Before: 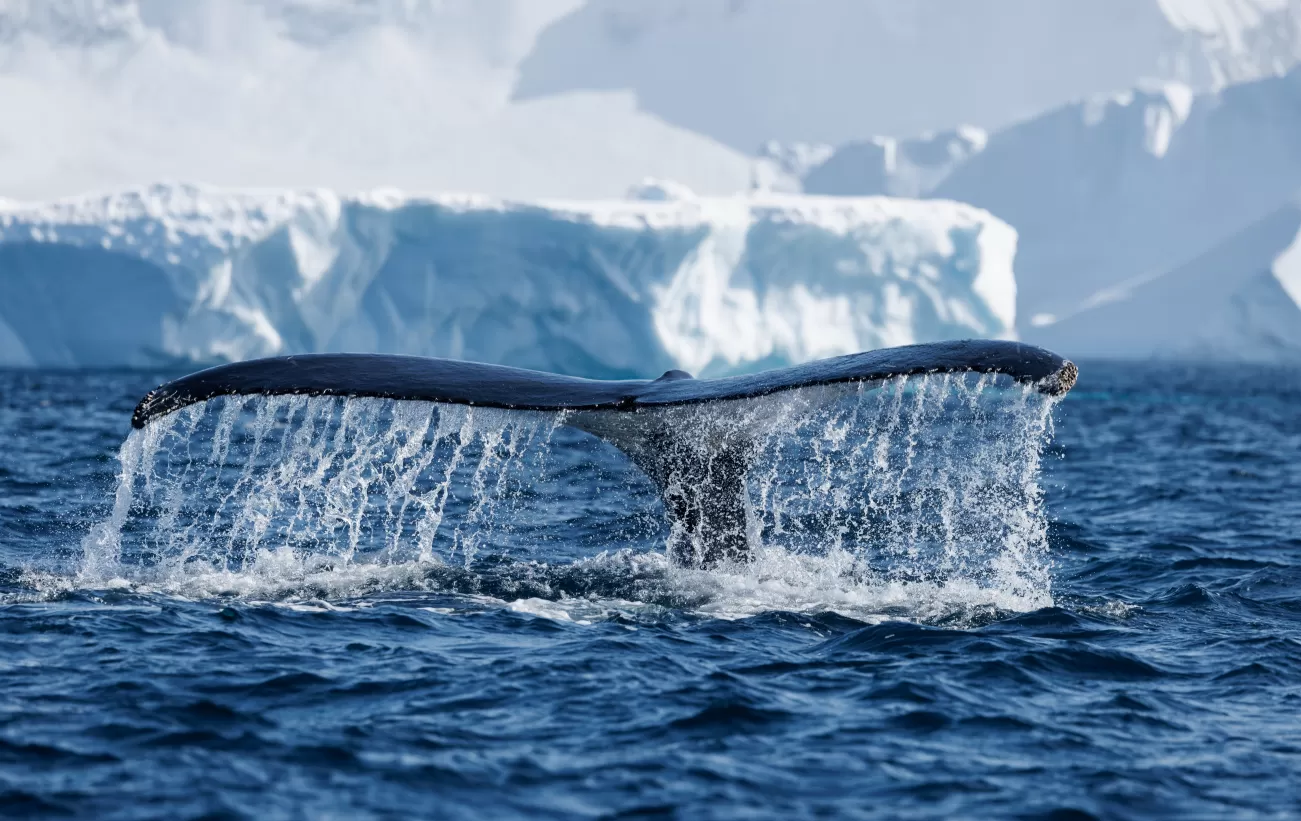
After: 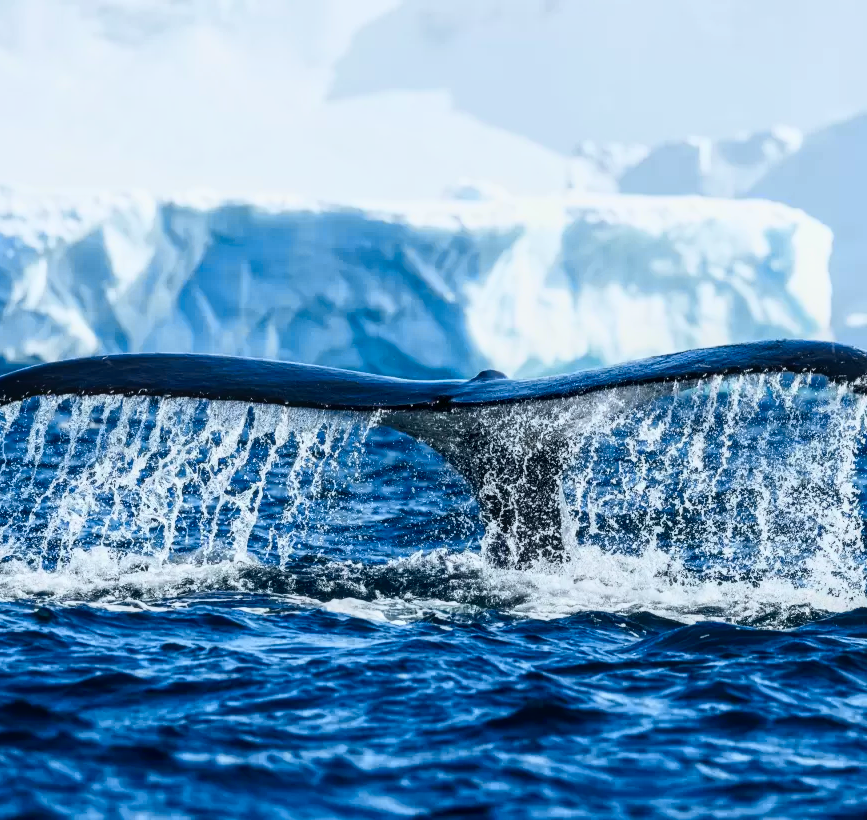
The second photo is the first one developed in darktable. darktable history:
tone curve: curves: ch0 [(0, 0.03) (0.037, 0.045) (0.123, 0.123) (0.19, 0.186) (0.277, 0.279) (0.474, 0.517) (0.584, 0.664) (0.678, 0.777) (0.875, 0.92) (1, 0.965)]; ch1 [(0, 0) (0.243, 0.245) (0.402, 0.41) (0.493, 0.487) (0.508, 0.503) (0.531, 0.532) (0.551, 0.556) (0.637, 0.671) (0.694, 0.732) (1, 1)]; ch2 [(0, 0) (0.249, 0.216) (0.356, 0.329) (0.424, 0.442) (0.476, 0.477) (0.498, 0.503) (0.517, 0.524) (0.532, 0.547) (0.562, 0.576) (0.614, 0.644) (0.706, 0.748) (0.808, 0.809) (0.991, 0.968)], color space Lab, independent channels, preserve colors none
contrast brightness saturation: contrast 0.18, saturation 0.3
local contrast: on, module defaults
crop and rotate: left 14.292%, right 19.041%
